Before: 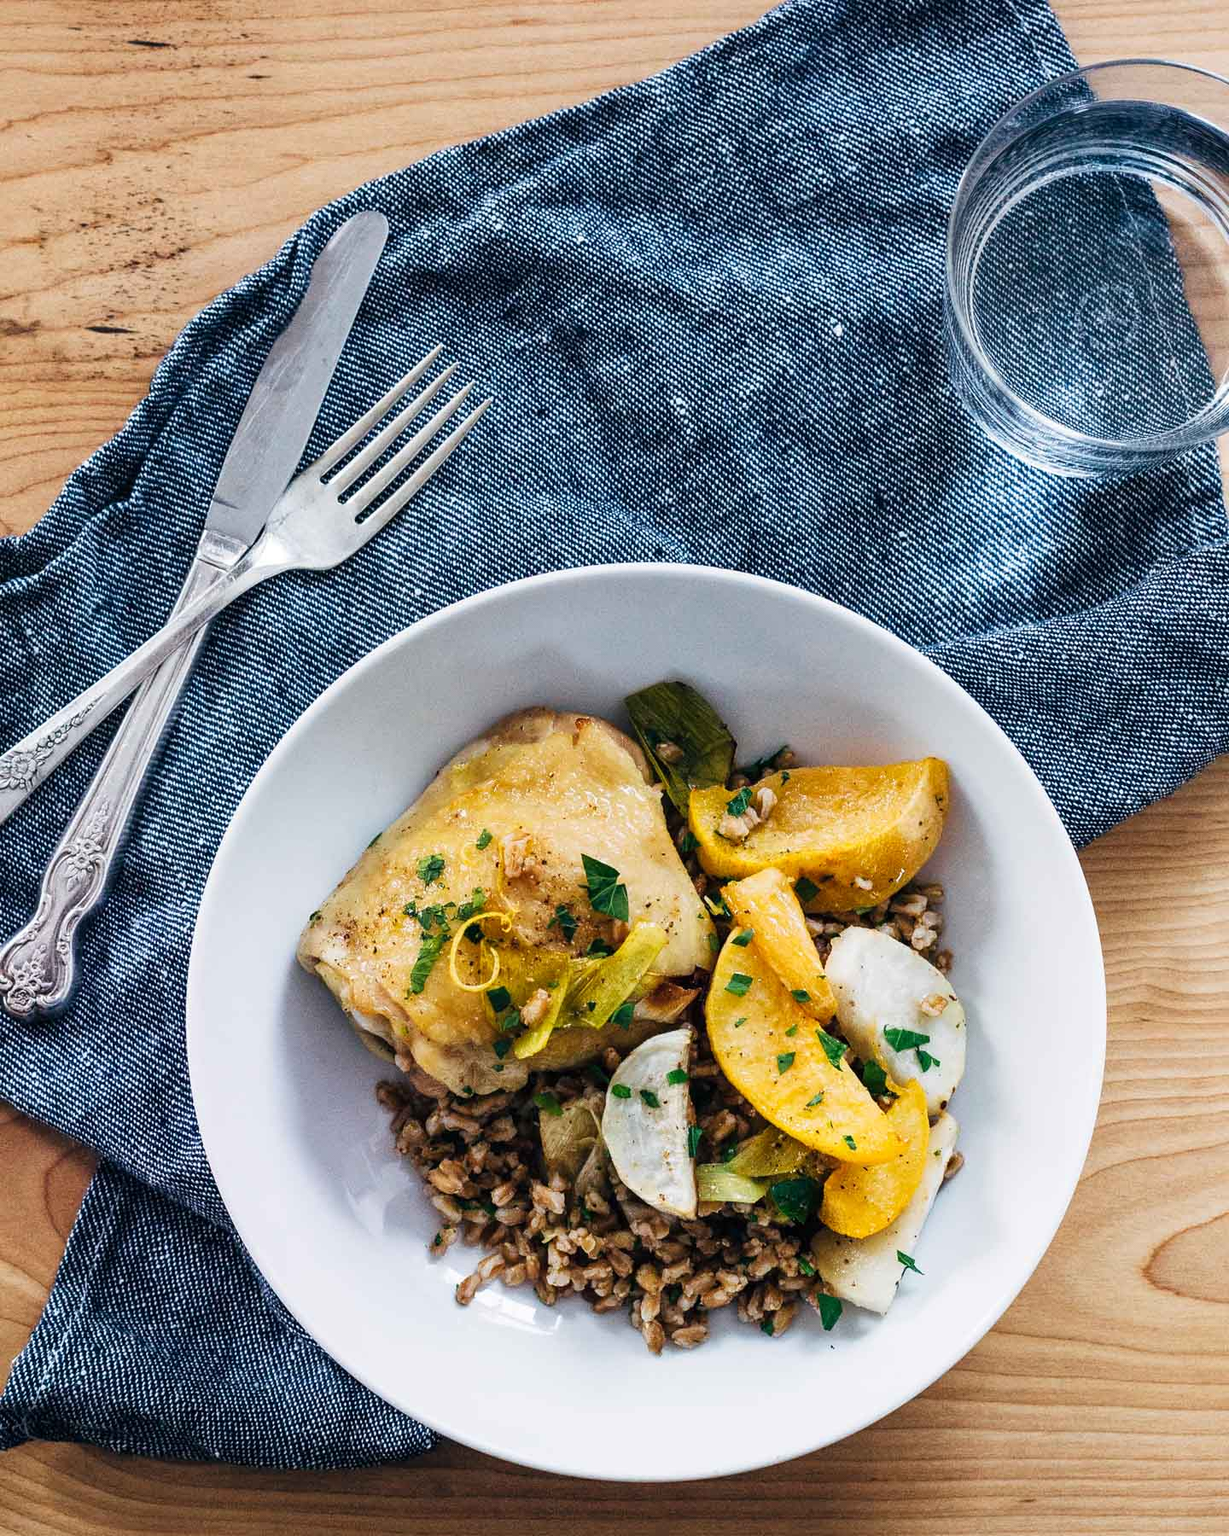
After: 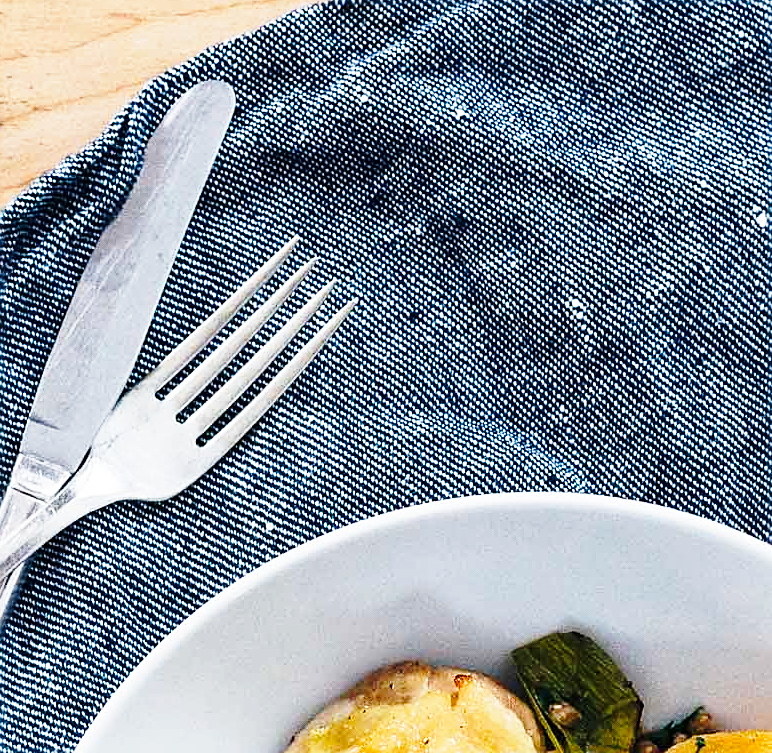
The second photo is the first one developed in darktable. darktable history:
base curve: curves: ch0 [(0, 0) (0.028, 0.03) (0.121, 0.232) (0.46, 0.748) (0.859, 0.968) (1, 1)], preserve colors none
crop: left 15.291%, top 9.303%, right 31.054%, bottom 48.856%
sharpen: on, module defaults
